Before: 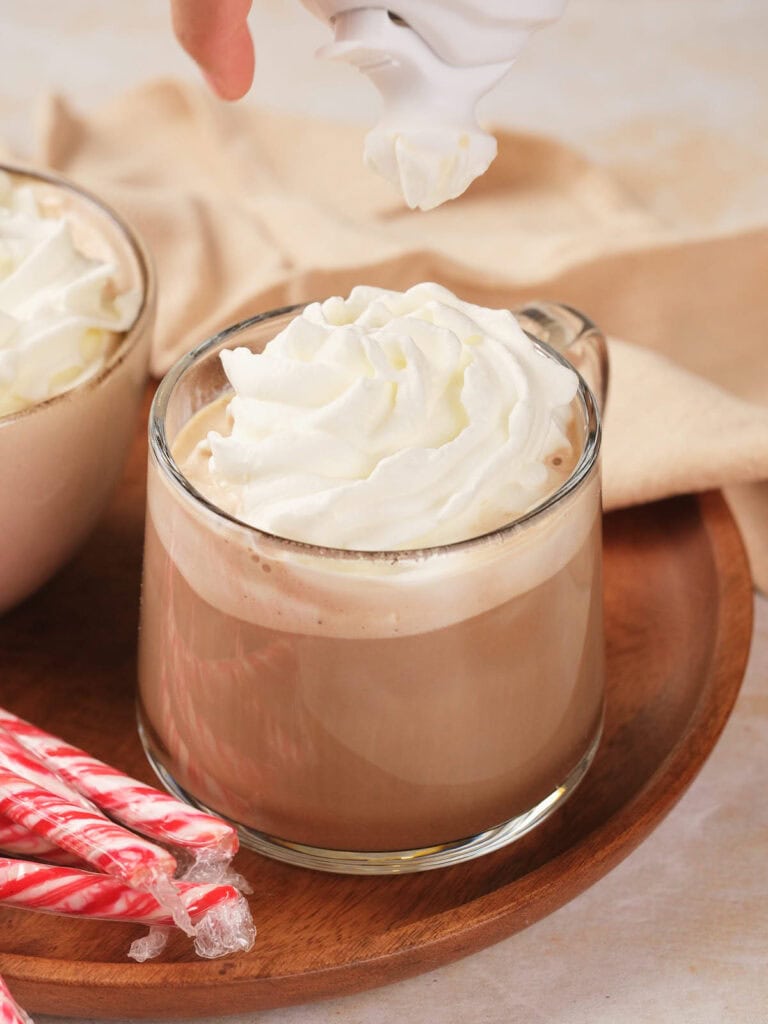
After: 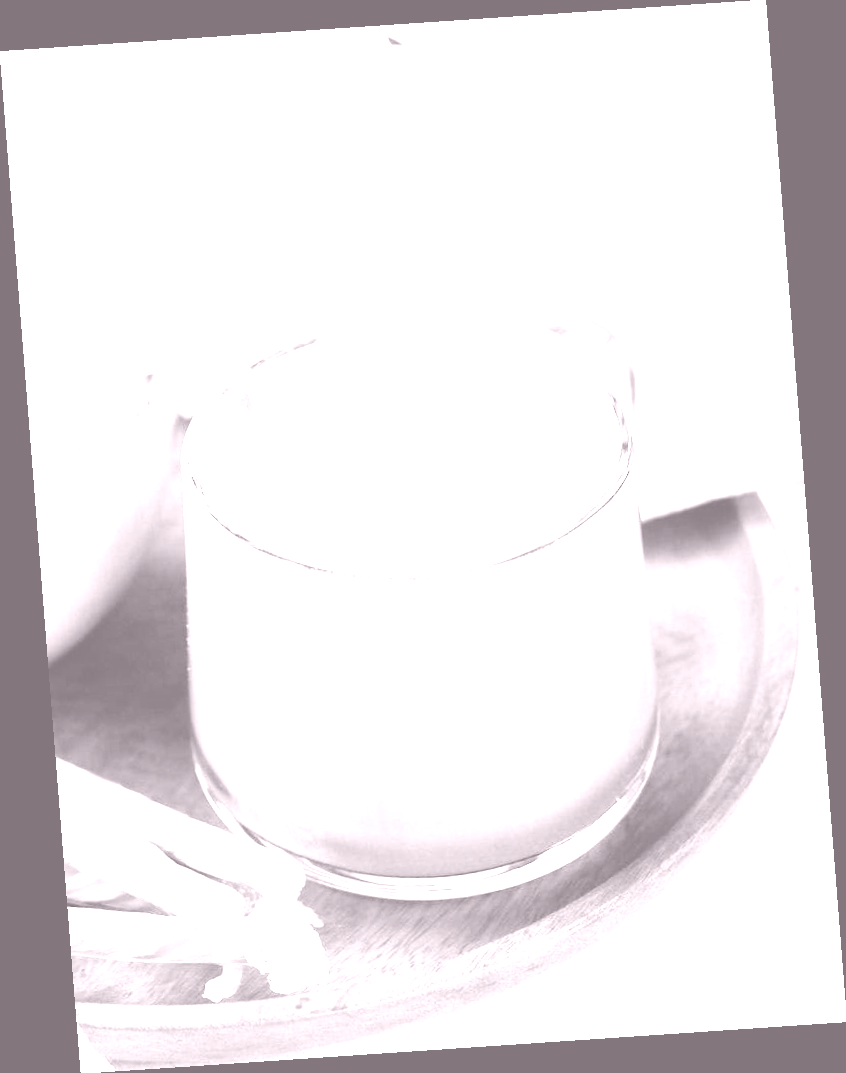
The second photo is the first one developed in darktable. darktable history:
colorize: hue 25.2°, saturation 83%, source mix 82%, lightness 79%, version 1
base curve: curves: ch0 [(0, 0) (0.012, 0.01) (0.073, 0.168) (0.31, 0.711) (0.645, 0.957) (1, 1)], preserve colors none
rotate and perspective: rotation -4.2°, shear 0.006, automatic cropping off
